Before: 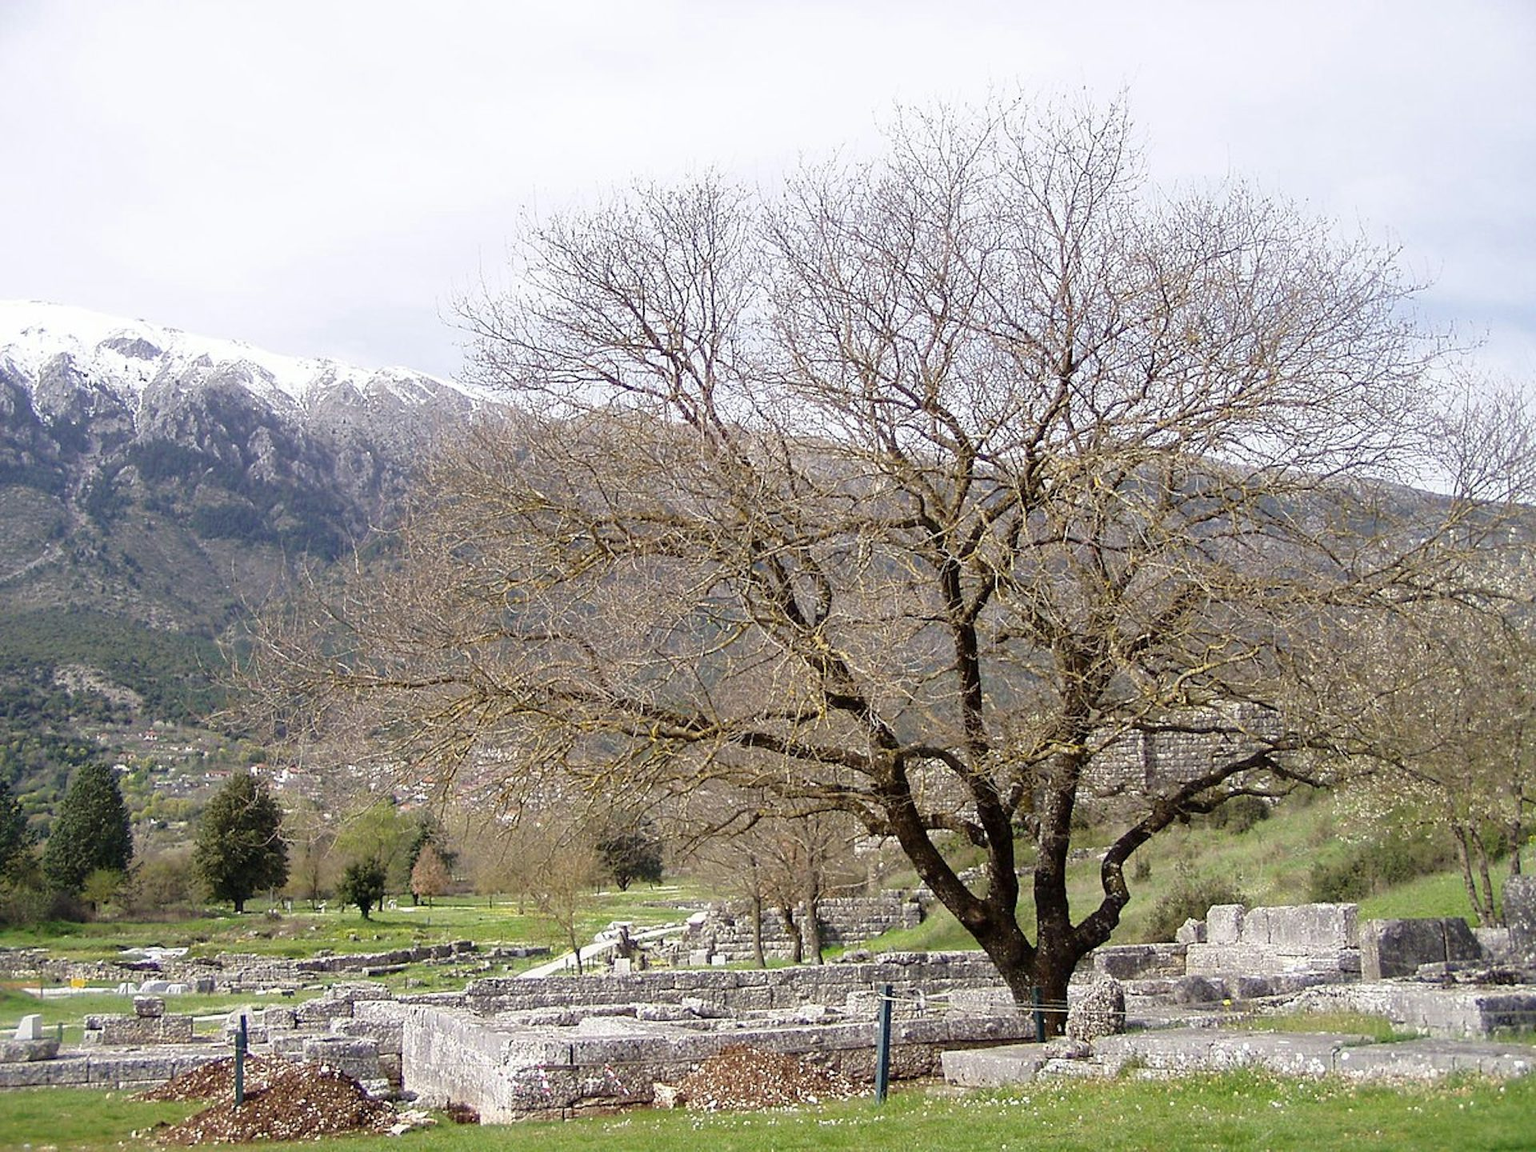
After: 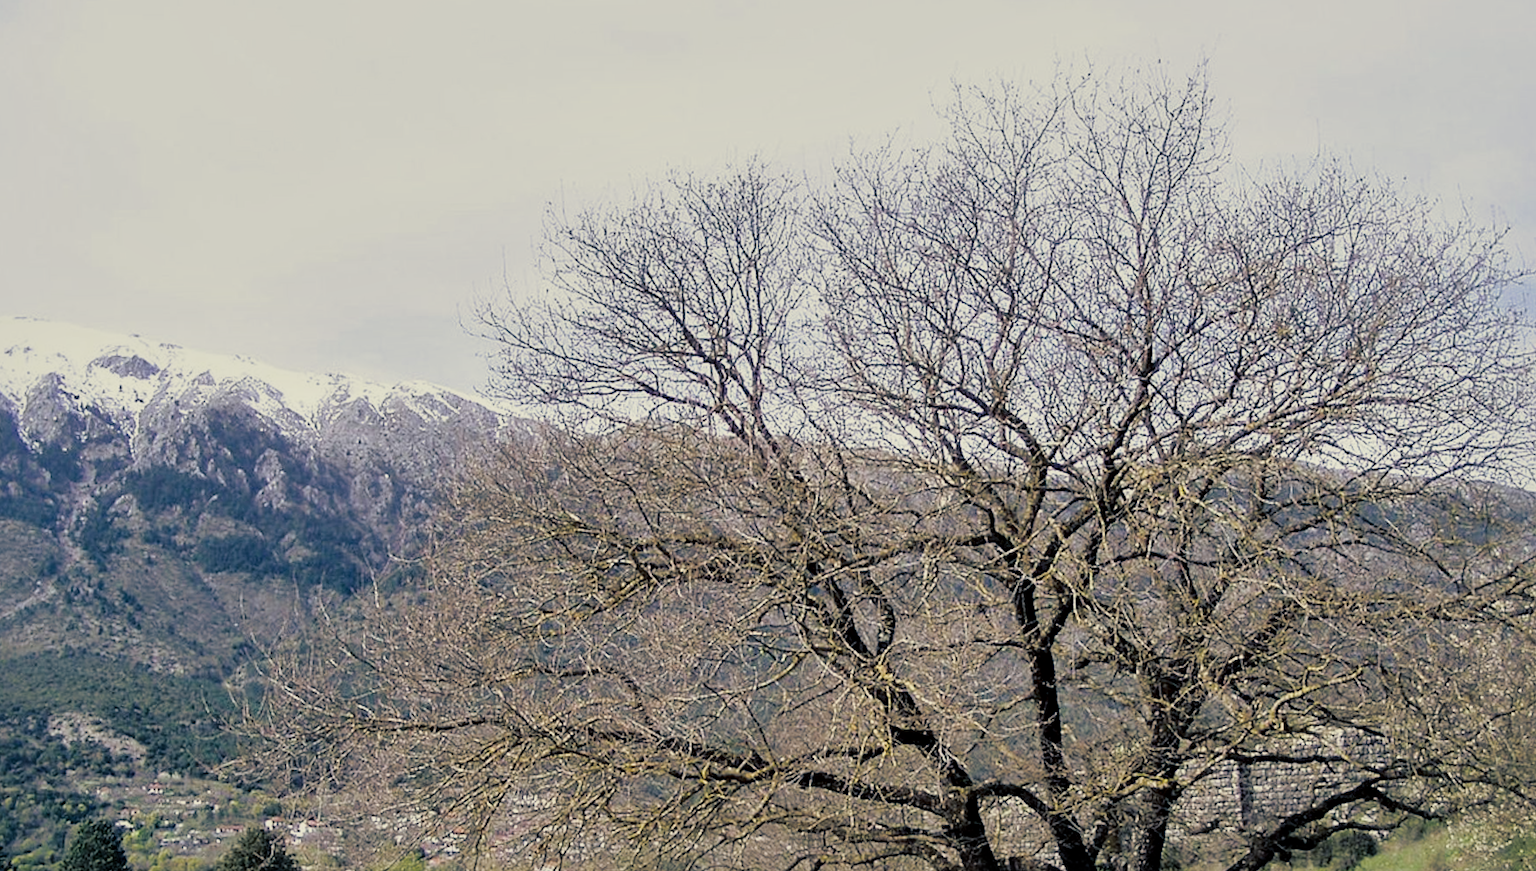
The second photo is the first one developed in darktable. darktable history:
local contrast: mode bilateral grid, contrast 25, coarseness 60, detail 151%, midtone range 0.2
contrast brightness saturation: contrast -0.08, brightness -0.04, saturation -0.11
filmic rgb: black relative exposure -7.75 EV, white relative exposure 4.4 EV, threshold 3 EV, hardness 3.76, latitude 38.11%, contrast 0.966, highlights saturation mix 10%, shadows ↔ highlights balance 4.59%, color science v4 (2020), enable highlight reconstruction true
crop: left 1.509%, top 3.452%, right 7.696%, bottom 28.452%
split-toning: shadows › hue 216°, shadows › saturation 1, highlights › hue 57.6°, balance -33.4
rotate and perspective: rotation -1.17°, automatic cropping off
